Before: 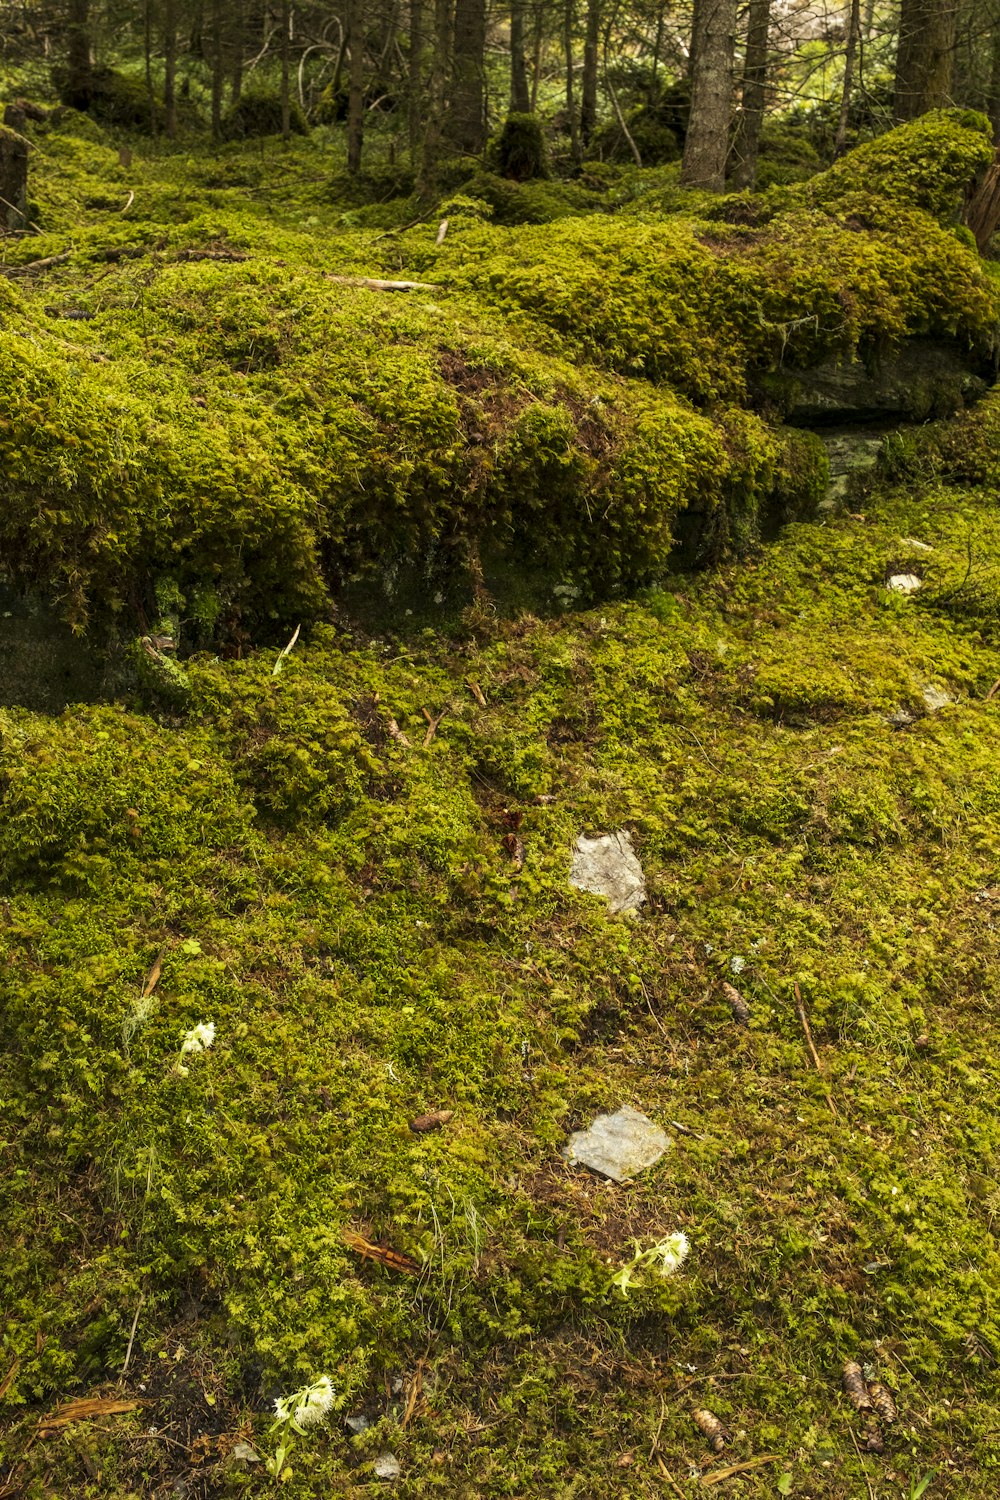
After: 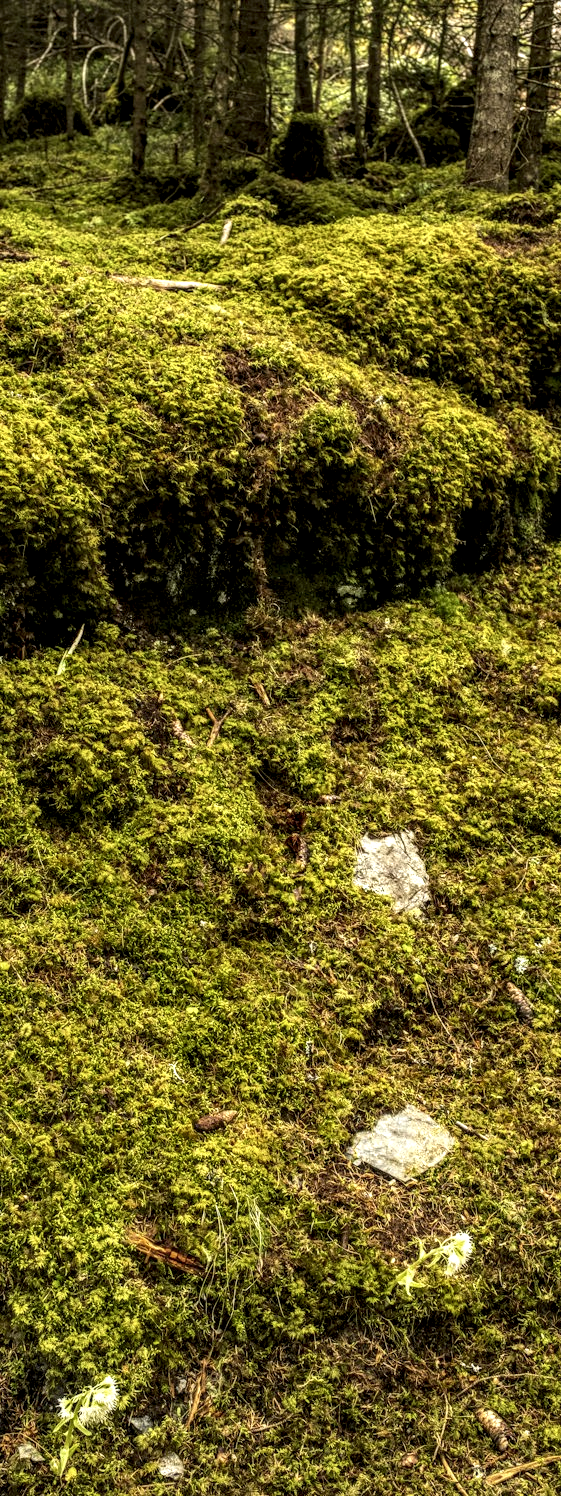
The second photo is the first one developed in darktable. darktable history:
local contrast: highlights 19%, detail 186%
crop: left 21.674%, right 22.086%
